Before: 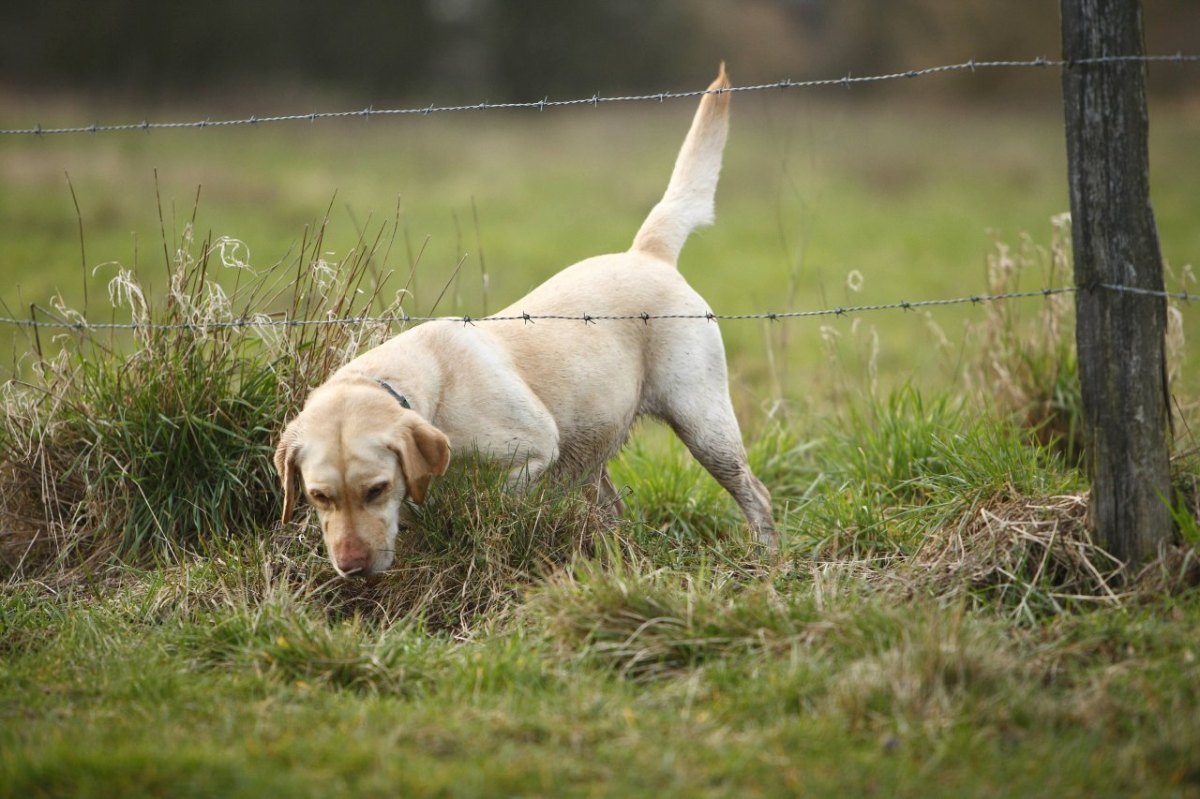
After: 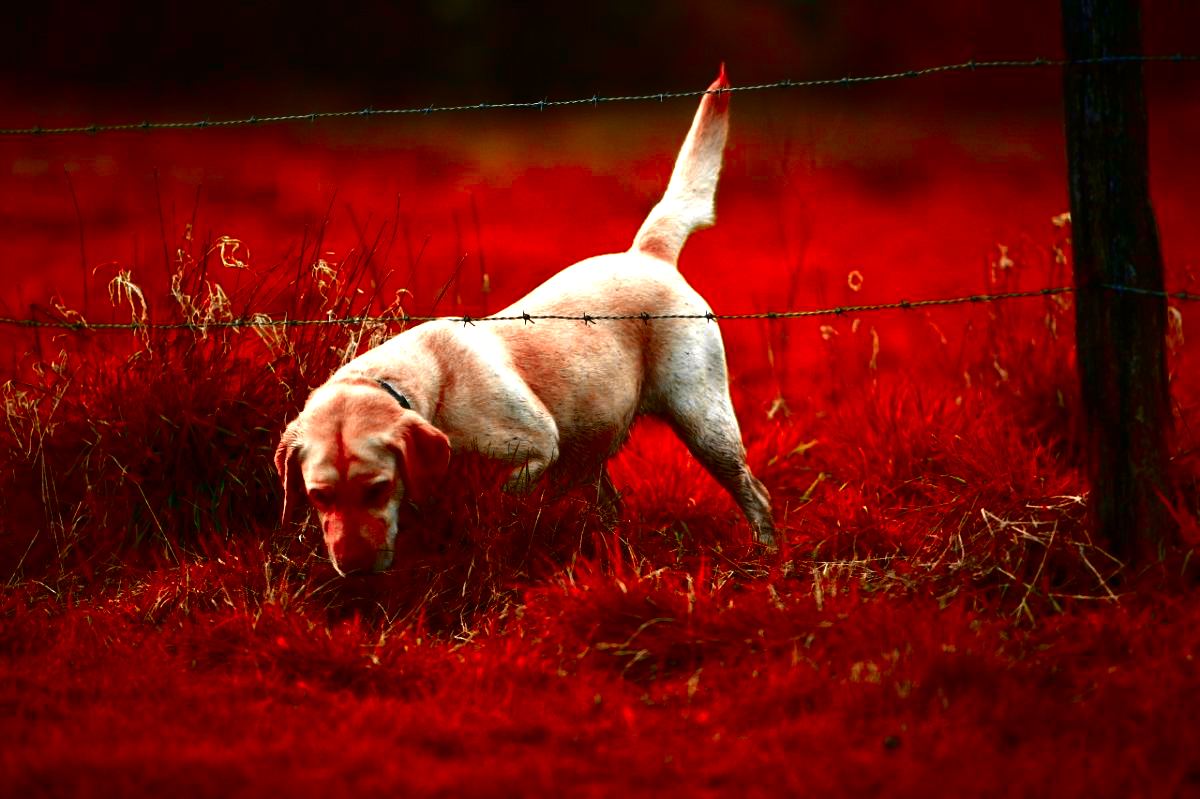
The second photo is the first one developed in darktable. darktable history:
contrast brightness saturation: brightness -0.99, saturation 0.983
color balance rgb: perceptual saturation grading › global saturation 30.545%, perceptual brilliance grading › global brilliance 2.188%, perceptual brilliance grading › highlights 8.026%, perceptual brilliance grading › shadows -3.818%, global vibrance 25.066%
color zones: curves: ch2 [(0, 0.5) (0.084, 0.497) (0.323, 0.335) (0.4, 0.497) (1, 0.5)]
